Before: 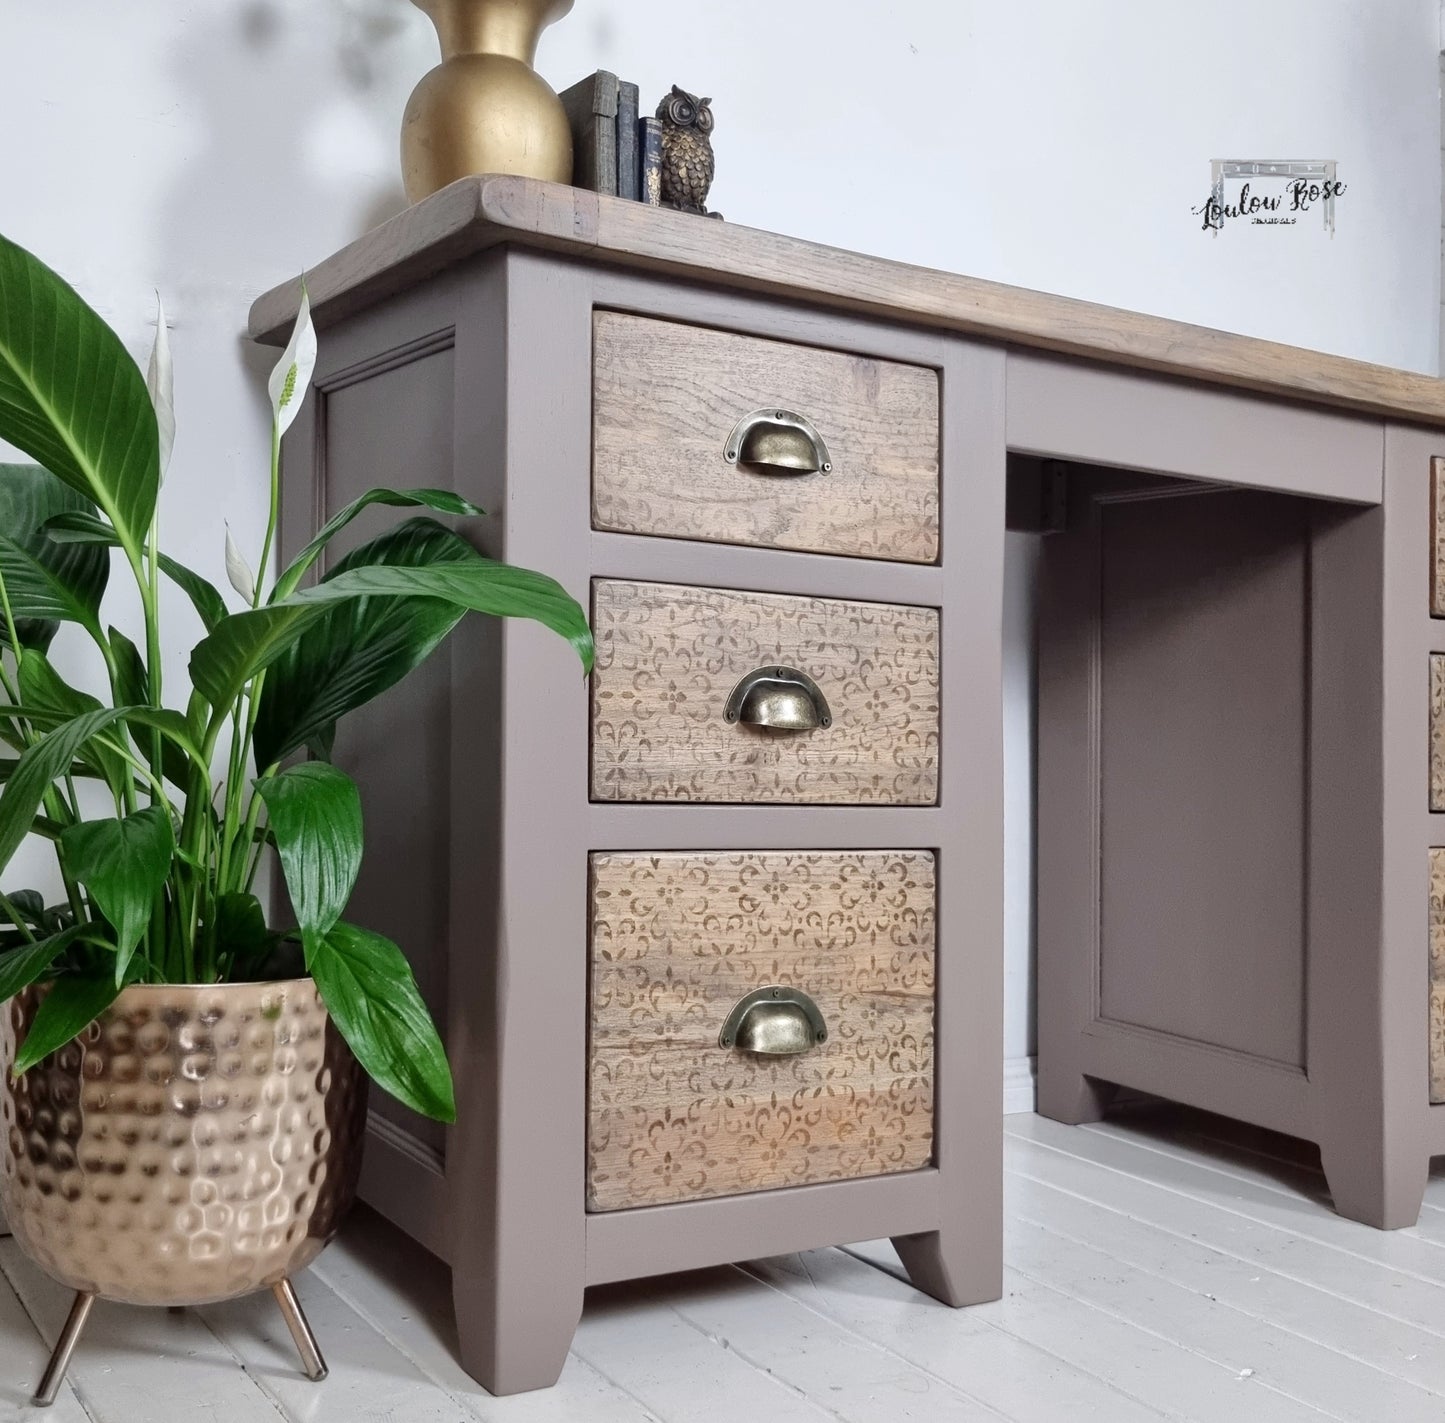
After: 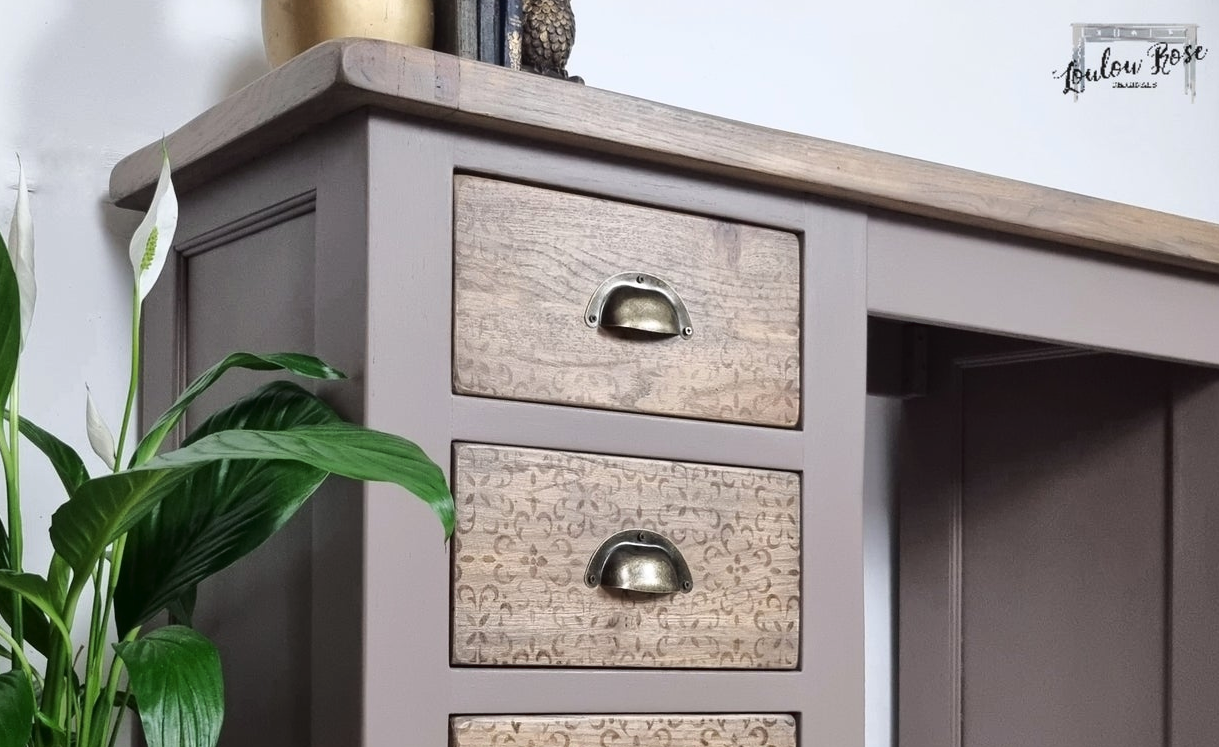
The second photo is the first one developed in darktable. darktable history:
crop and rotate: left 9.681%, top 9.576%, right 5.926%, bottom 37.861%
tone curve: curves: ch0 [(0, 0.021) (0.059, 0.053) (0.212, 0.18) (0.337, 0.304) (0.495, 0.505) (0.725, 0.731) (0.89, 0.919) (1, 1)]; ch1 [(0, 0) (0.094, 0.081) (0.285, 0.299) (0.403, 0.436) (0.479, 0.475) (0.54, 0.55) (0.615, 0.637) (0.683, 0.688) (1, 1)]; ch2 [(0, 0) (0.257, 0.217) (0.434, 0.434) (0.498, 0.507) (0.527, 0.542) (0.597, 0.587) (0.658, 0.595) (1, 1)], color space Lab, linked channels, preserve colors none
